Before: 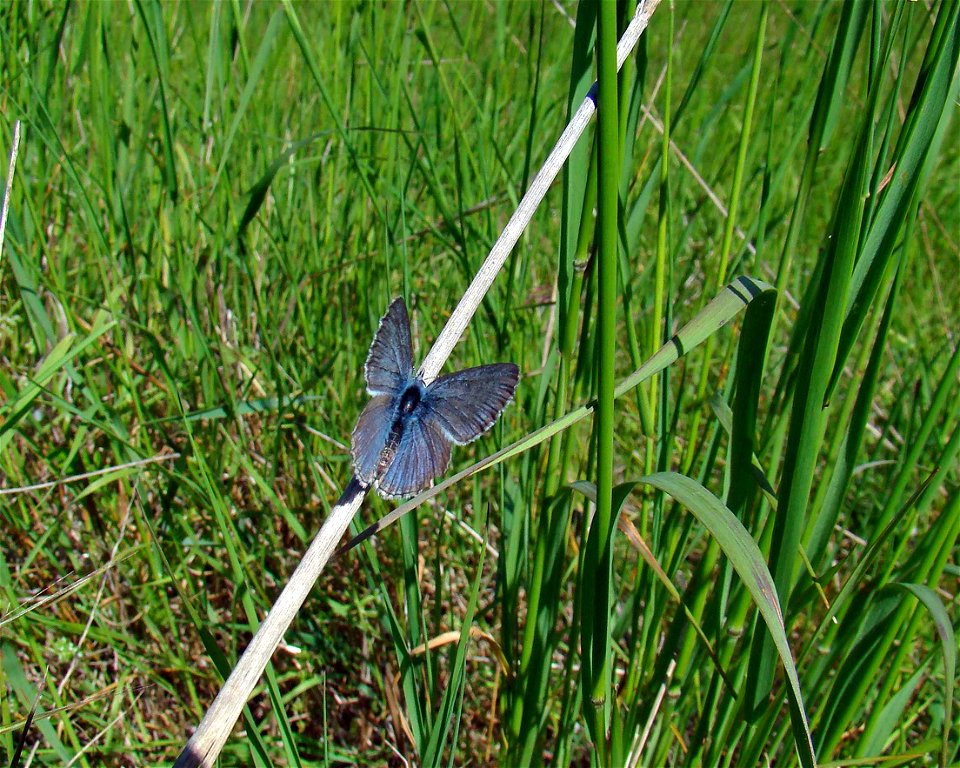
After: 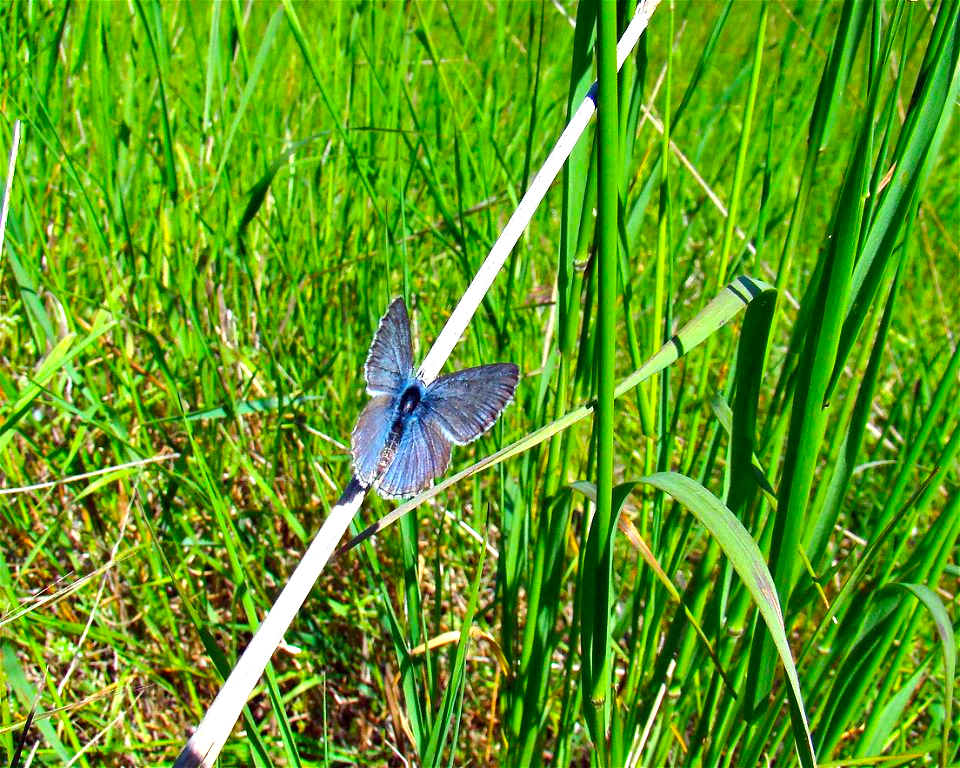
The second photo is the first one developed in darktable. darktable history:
color balance: output saturation 120%
exposure: exposure 1 EV, compensate highlight preservation false
